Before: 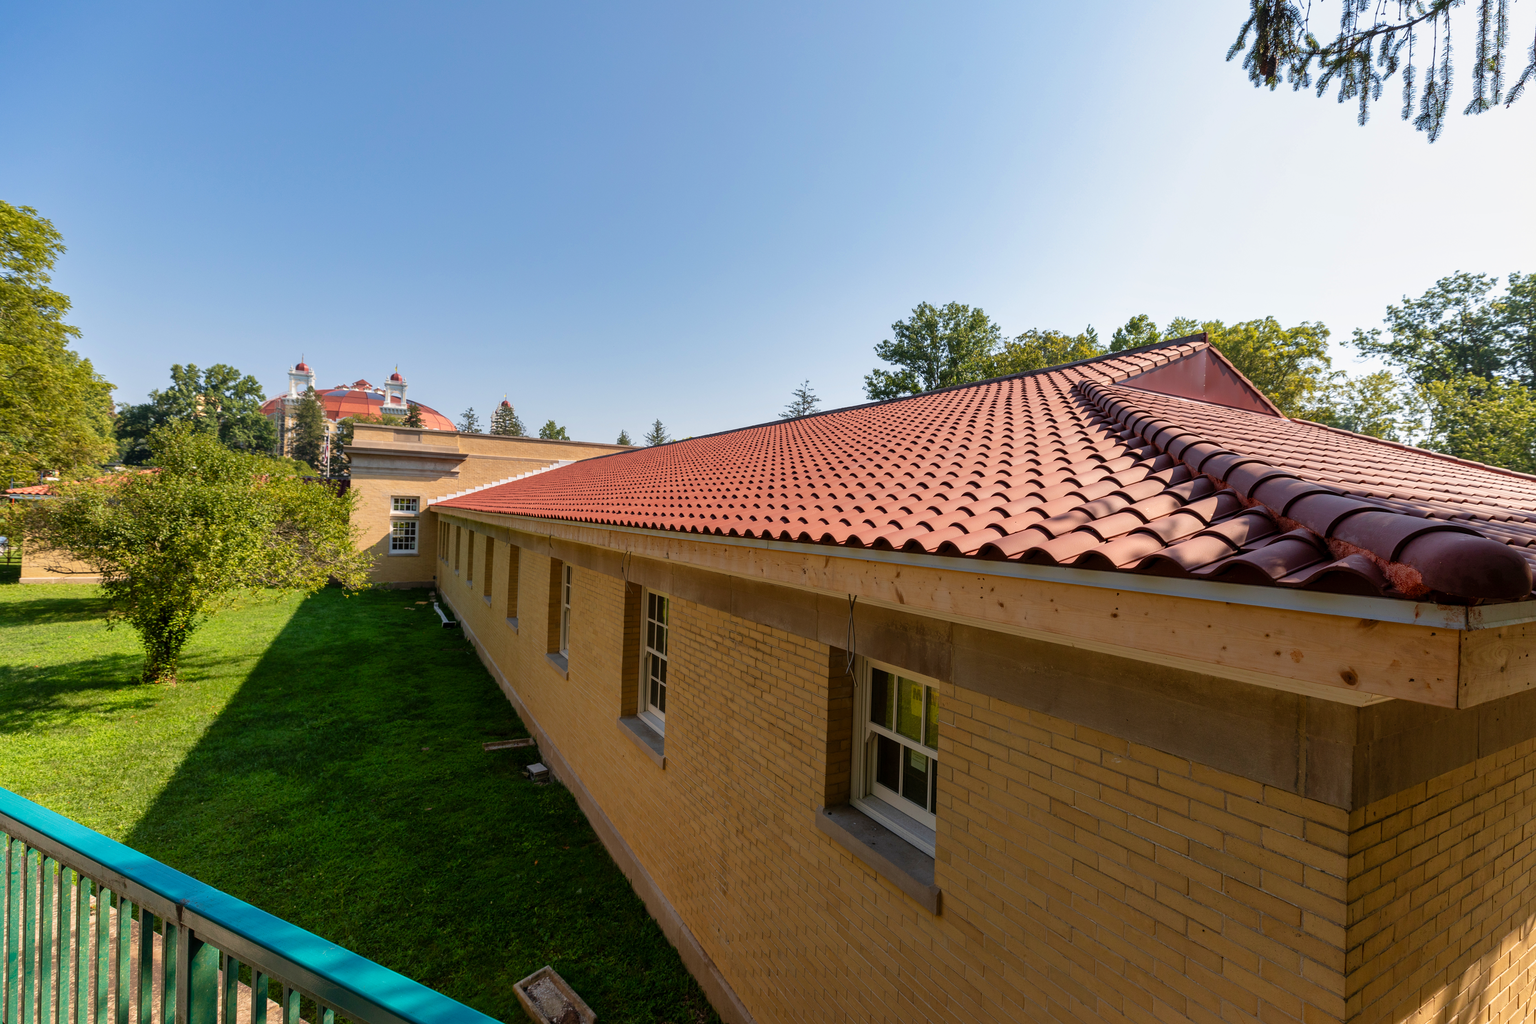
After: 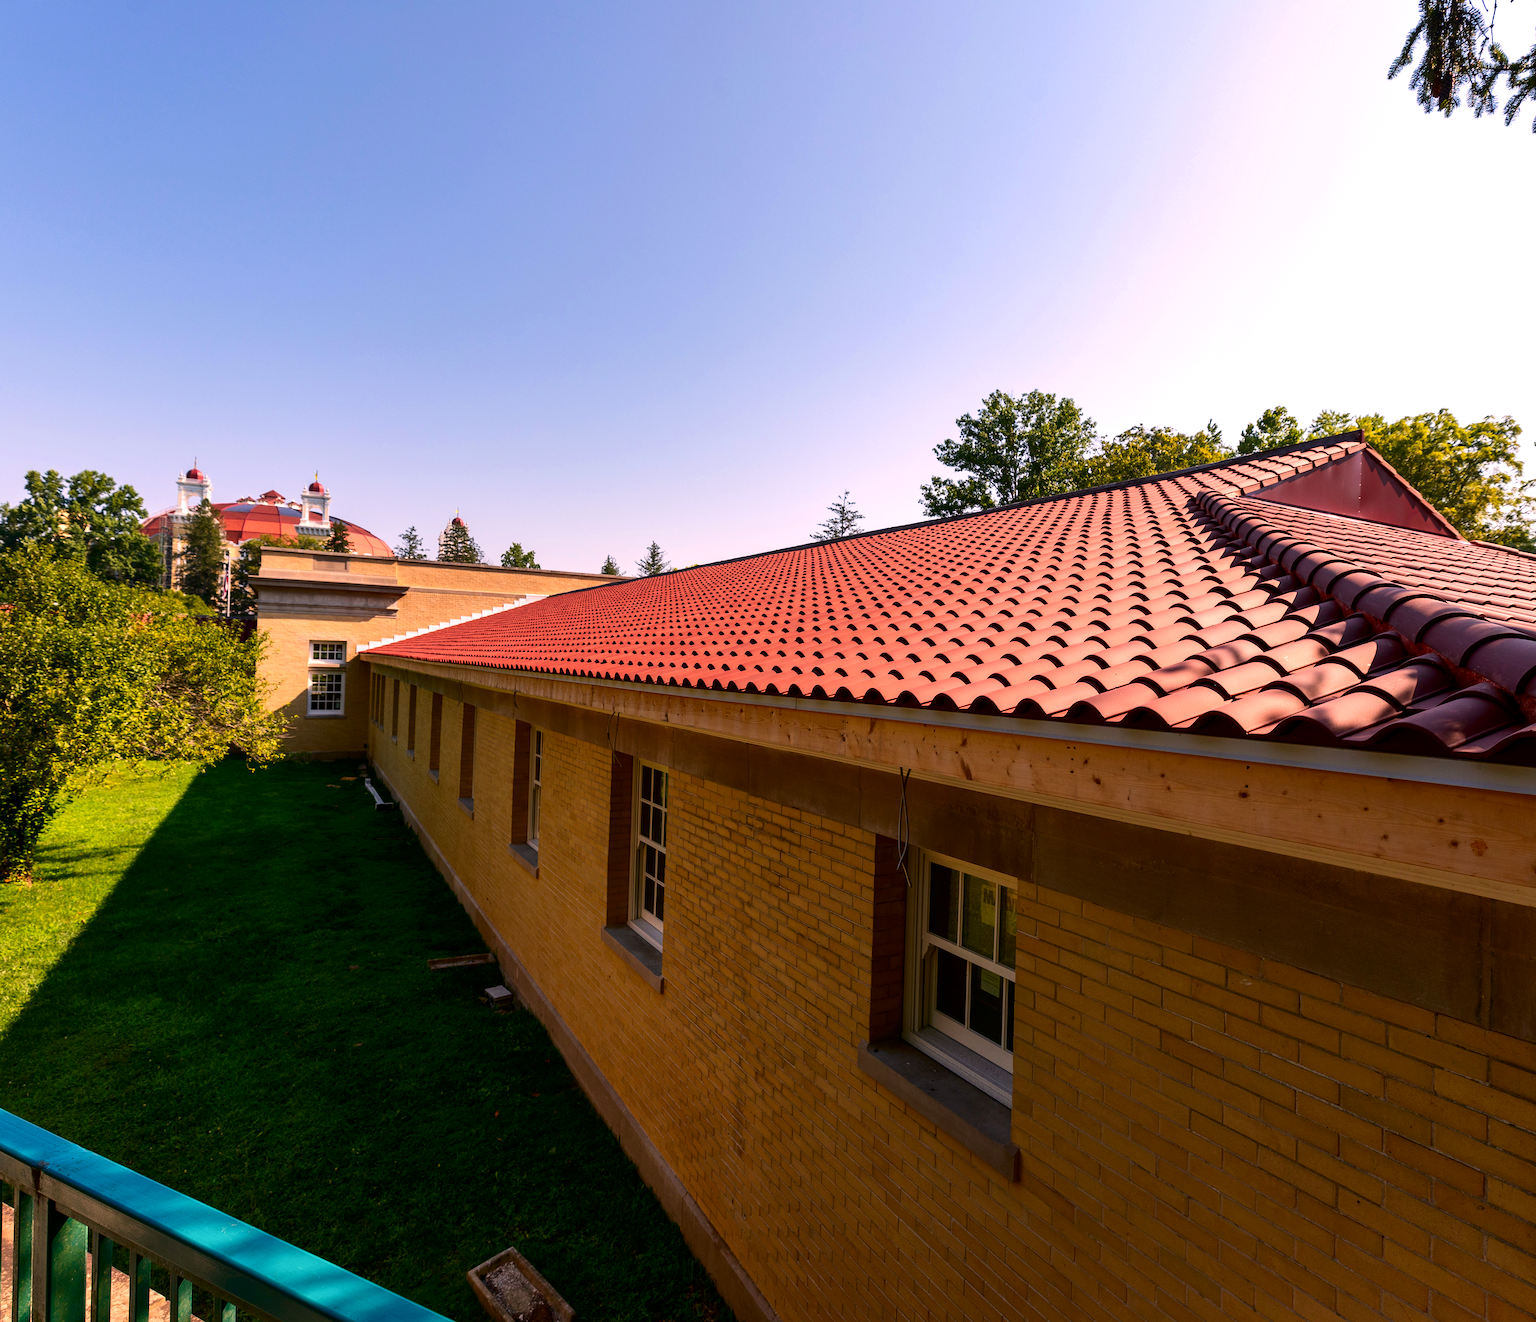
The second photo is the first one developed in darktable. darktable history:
crop: left 9.88%, right 12.664%
color correction: highlights a* 14.52, highlights b* 4.84
contrast brightness saturation: contrast 0.12, brightness -0.12, saturation 0.2
tone equalizer: -8 EV -0.417 EV, -7 EV -0.389 EV, -6 EV -0.333 EV, -5 EV -0.222 EV, -3 EV 0.222 EV, -2 EV 0.333 EV, -1 EV 0.389 EV, +0 EV 0.417 EV, edges refinement/feathering 500, mask exposure compensation -1.57 EV, preserve details no
